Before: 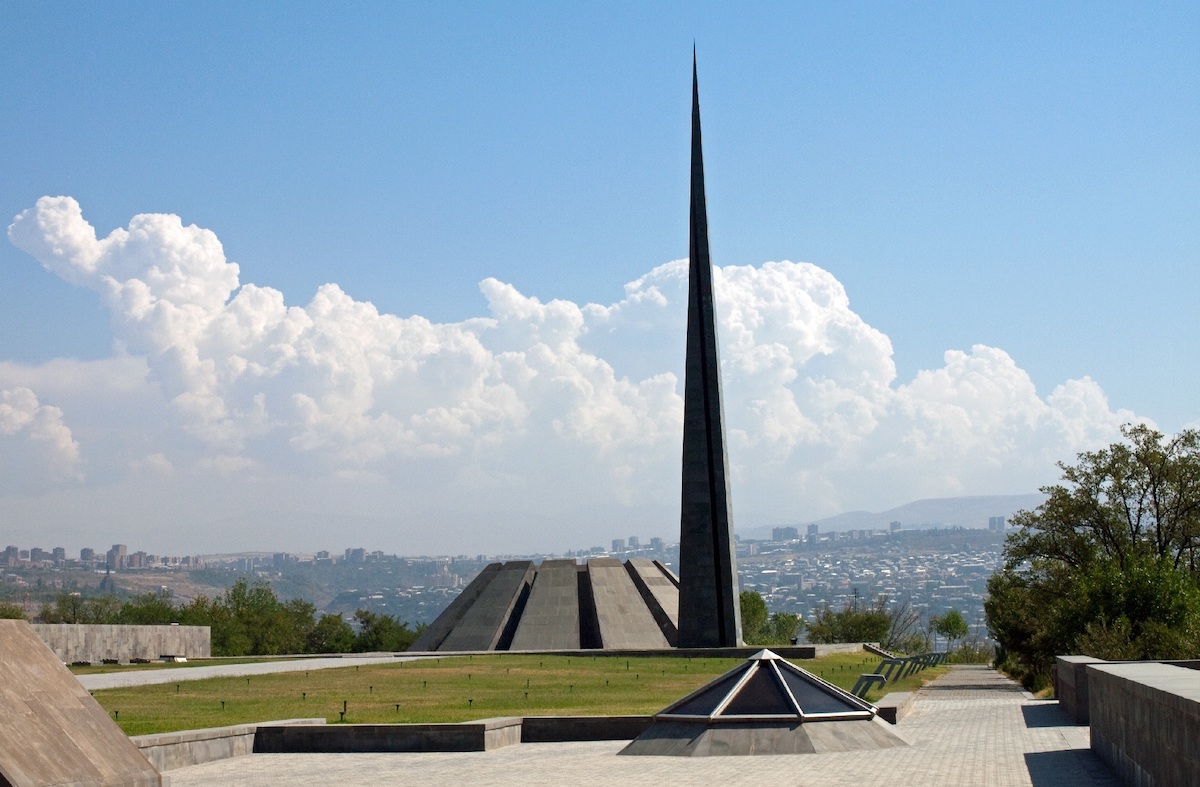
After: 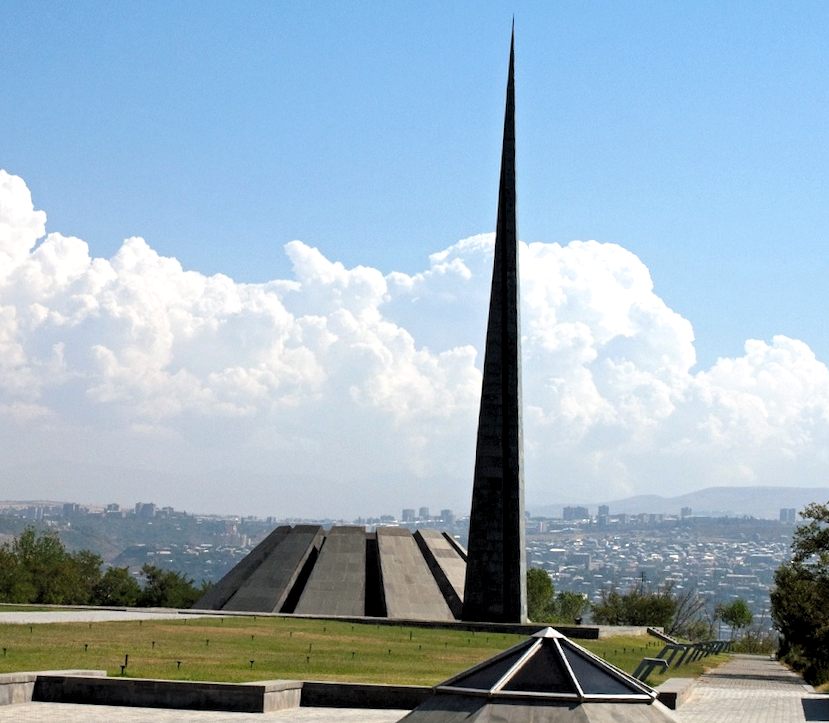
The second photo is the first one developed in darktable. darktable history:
levels: white 99.97%, levels [0.062, 0.494, 0.925]
crop and rotate: angle -3.31°, left 13.952%, top 0.016%, right 10.968%, bottom 0.045%
